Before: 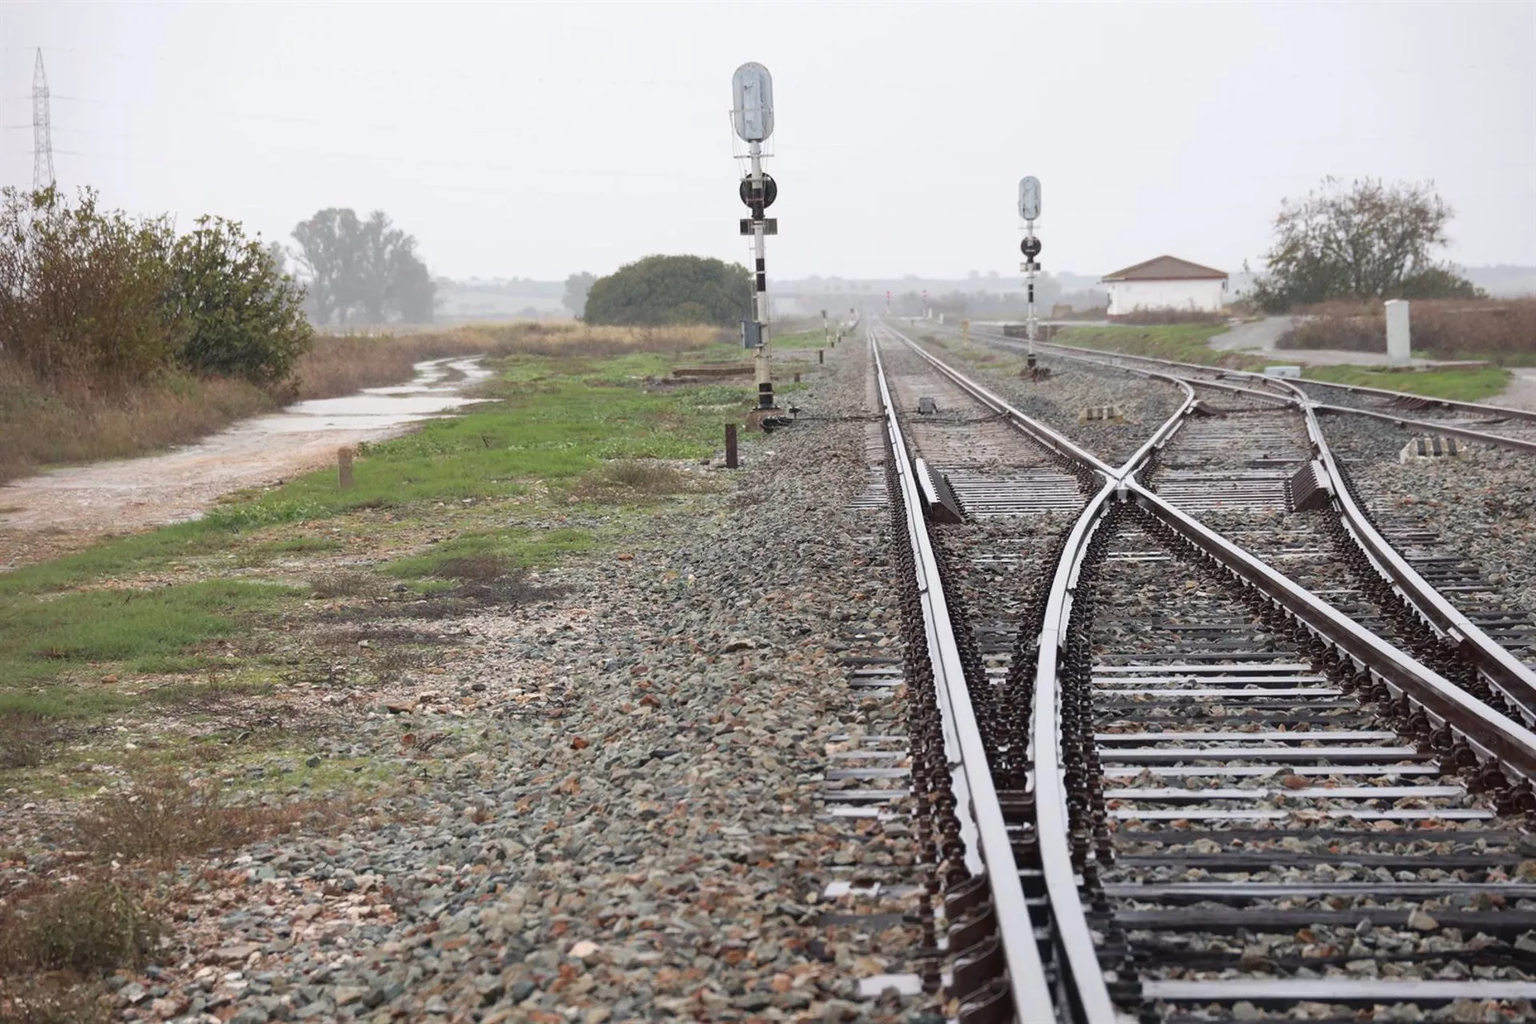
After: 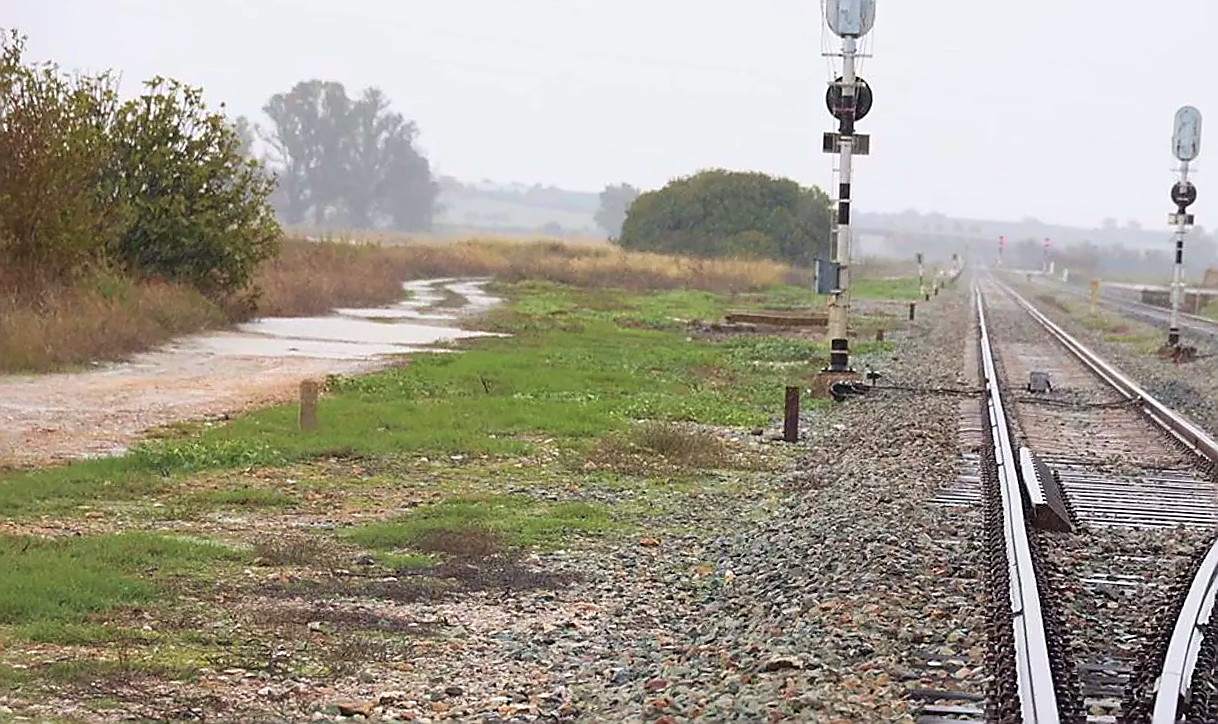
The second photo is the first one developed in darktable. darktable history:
sharpen: radius 1.371, amount 1.261, threshold 0.657
crop and rotate: angle -4.32°, left 1.991%, top 6.692%, right 27.536%, bottom 30.499%
velvia: strength 44.75%
